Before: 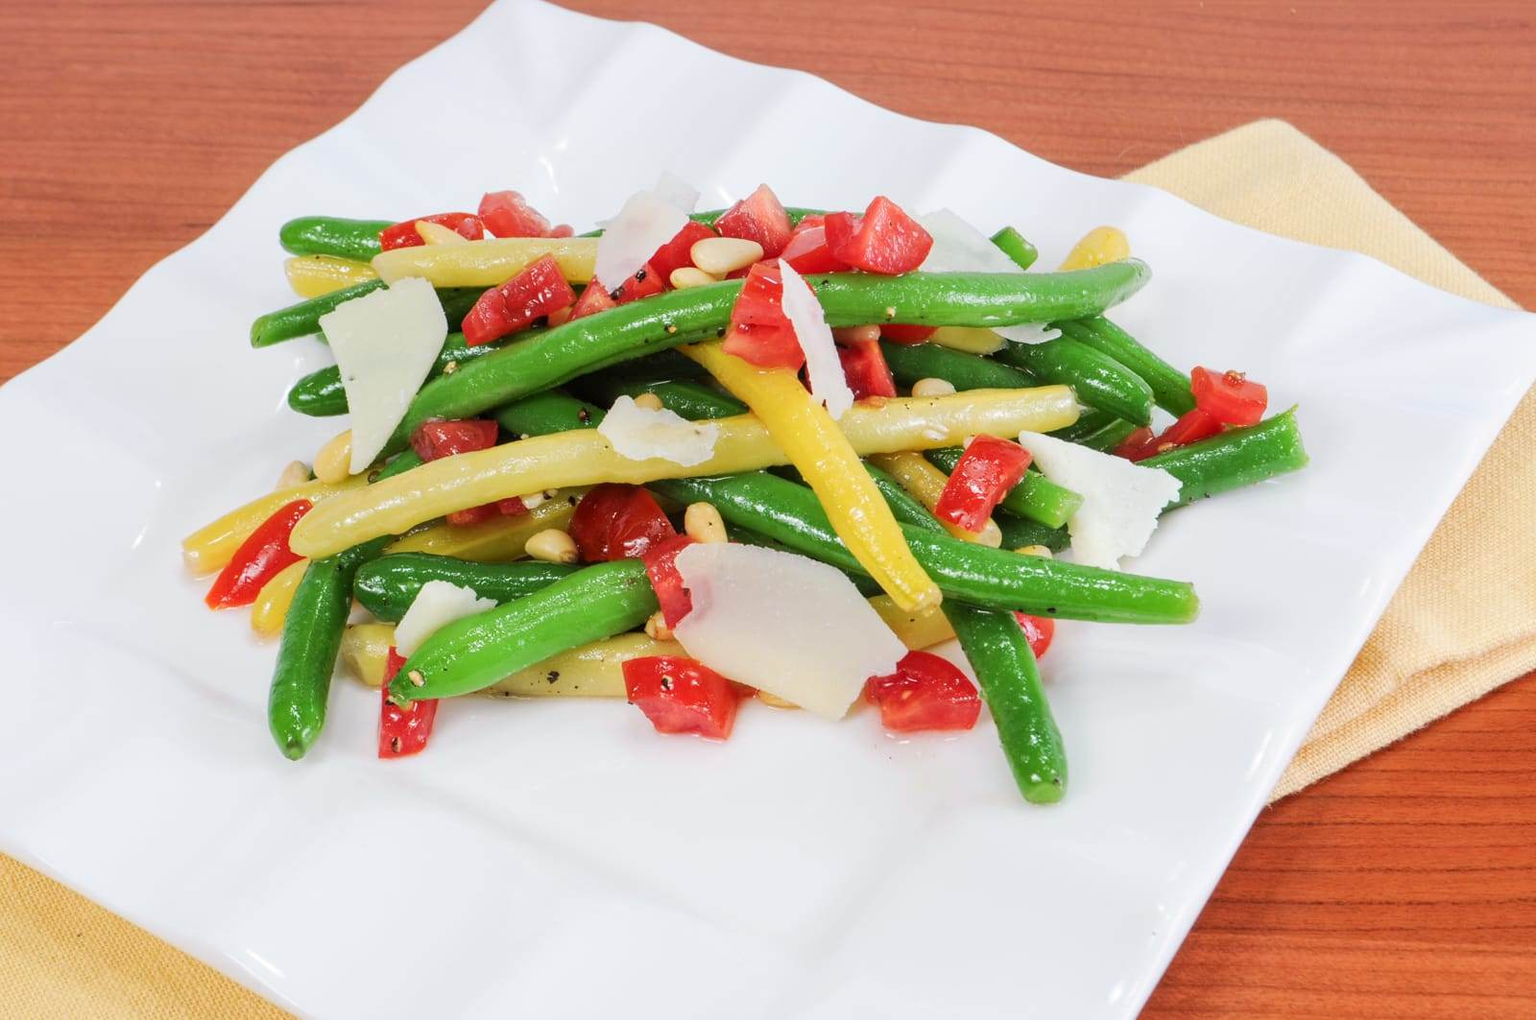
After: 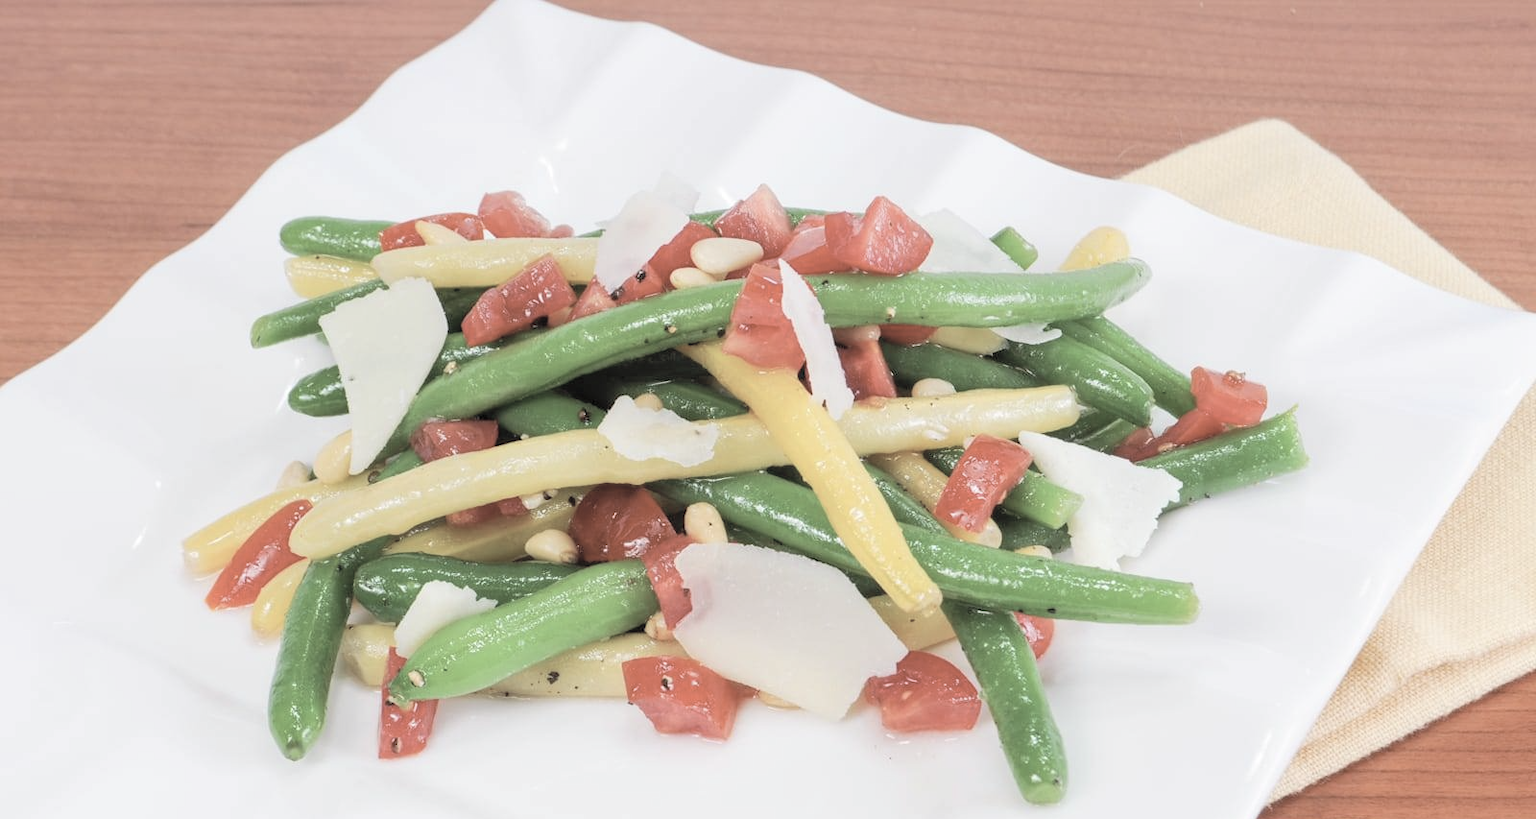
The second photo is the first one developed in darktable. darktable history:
contrast brightness saturation: brightness 0.187, saturation -0.507
crop: bottom 19.643%
